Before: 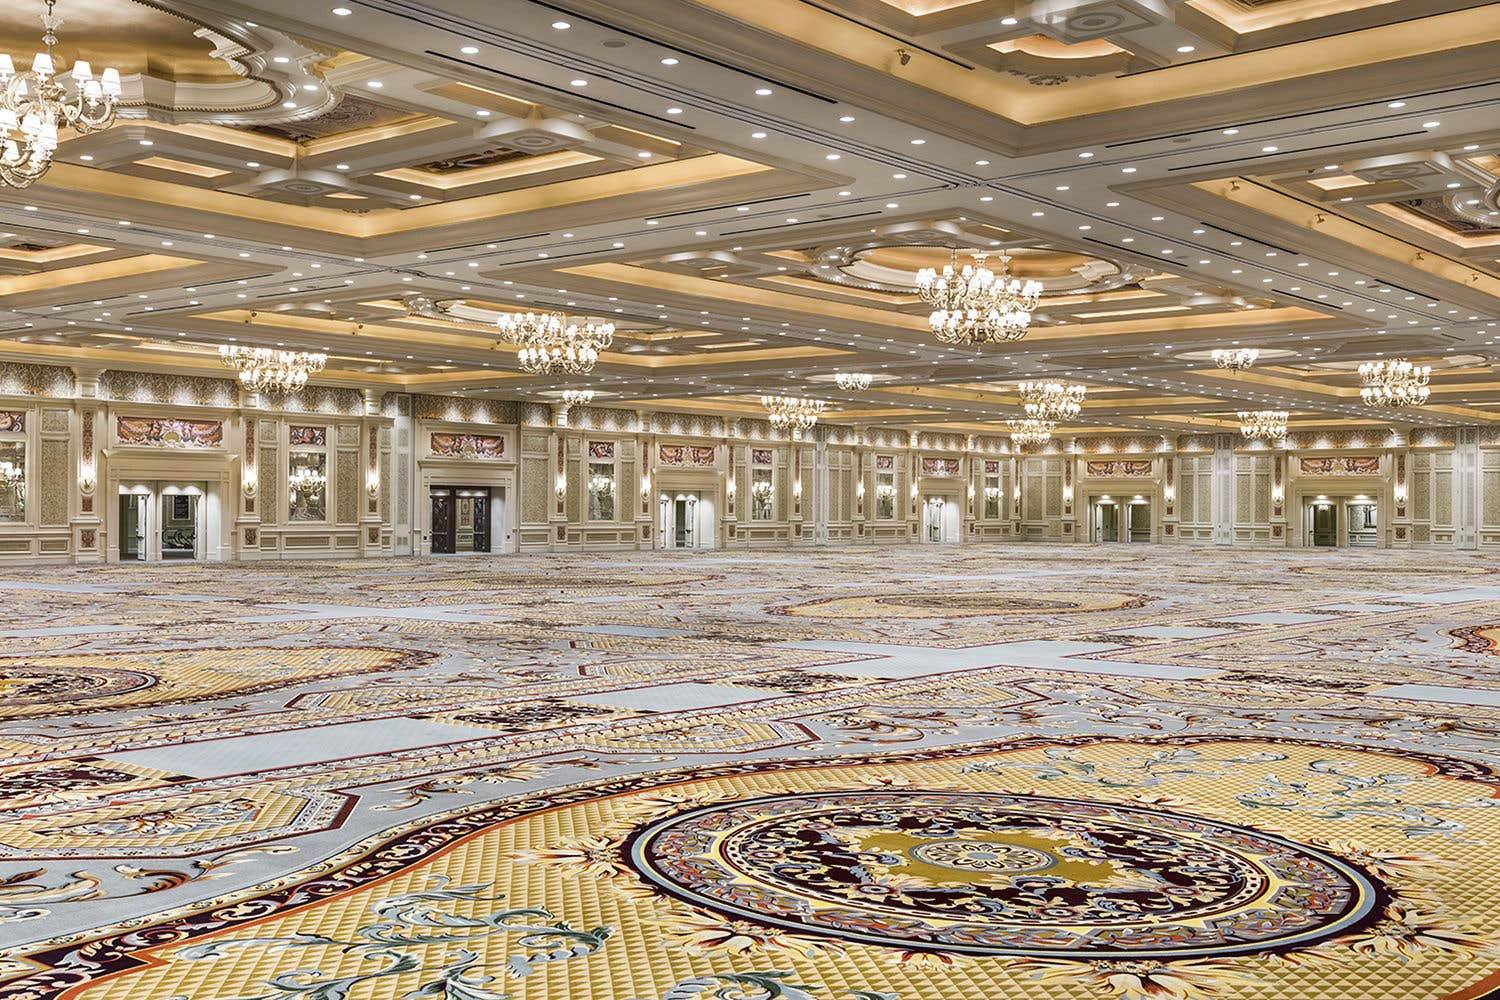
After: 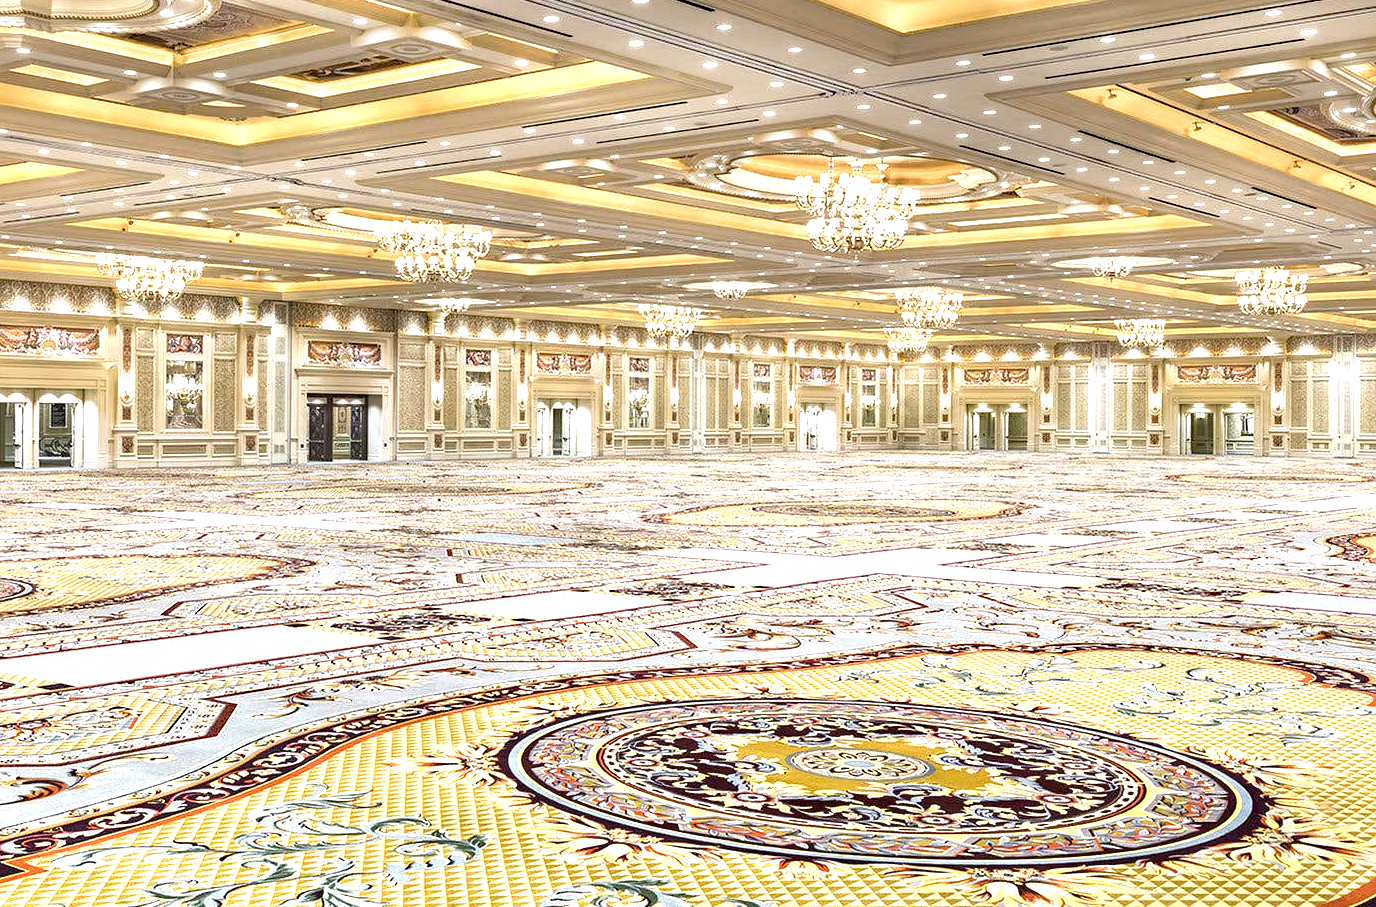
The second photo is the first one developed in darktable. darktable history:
exposure: black level correction 0, exposure 1.1 EV, compensate exposure bias true, compensate highlight preservation false
haze removal: compatibility mode true, adaptive false
crop and rotate: left 8.262%, top 9.226%
